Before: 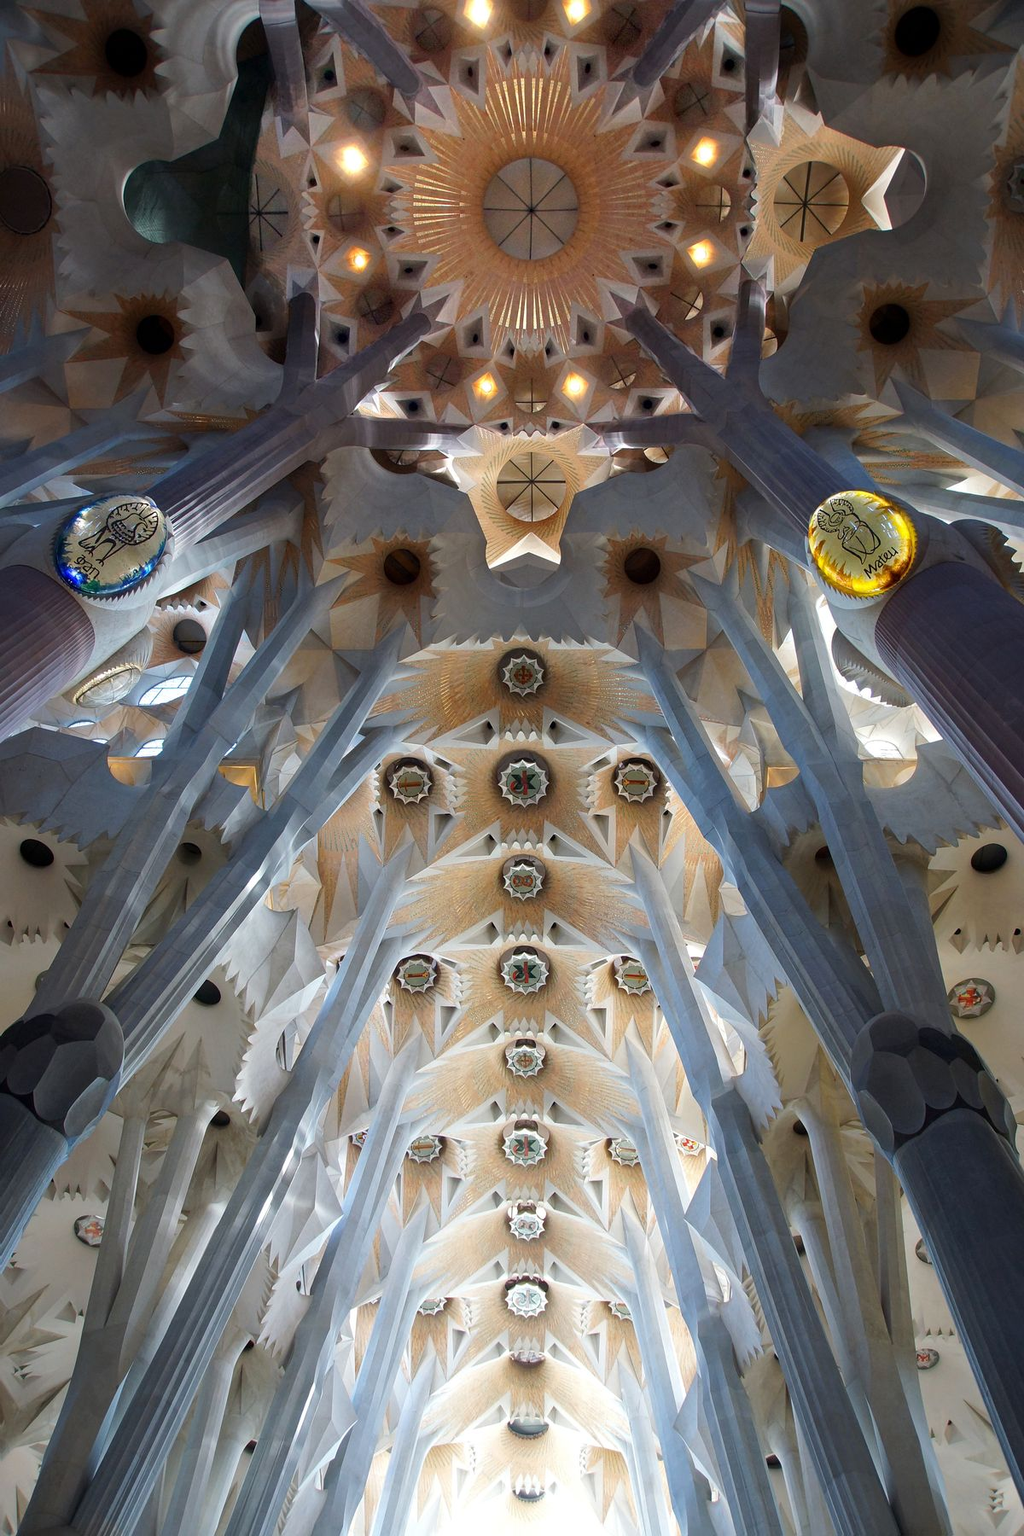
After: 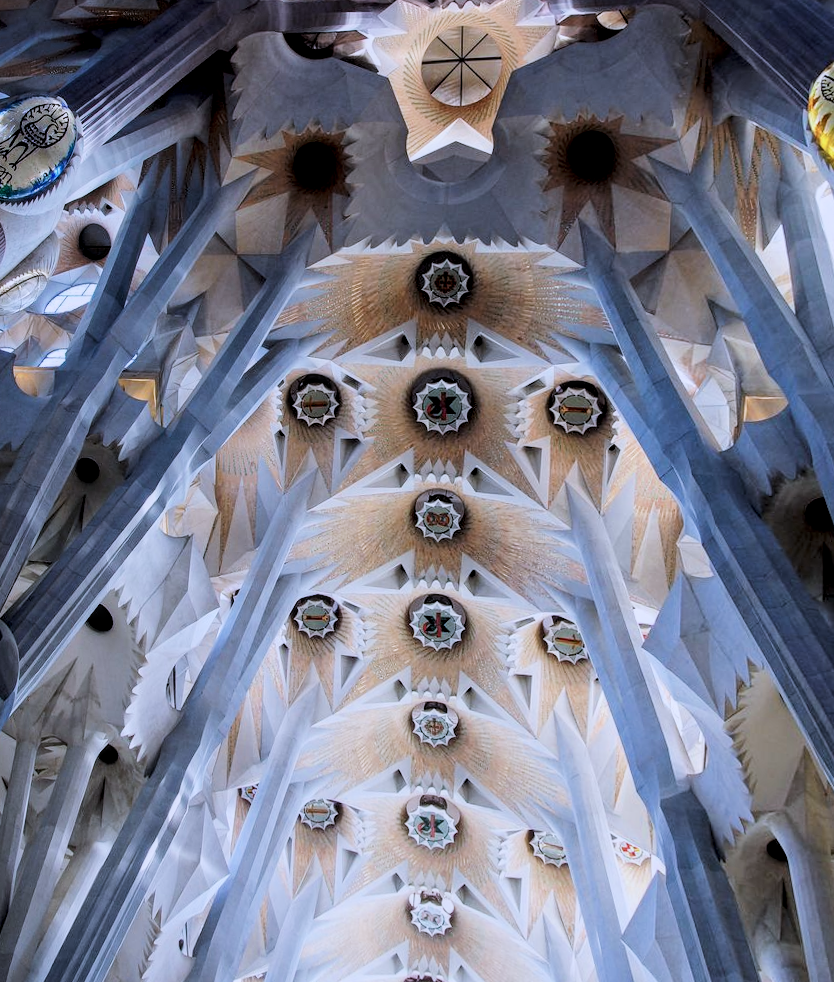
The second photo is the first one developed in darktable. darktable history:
tone curve: color space Lab, independent channels, preserve colors none
crop: left 6.488%, top 27.668%, right 24.183%, bottom 8.656%
filmic rgb: black relative exposure -5 EV, hardness 2.88, contrast 1.3
color calibration: illuminant as shot in camera, x 0.377, y 0.392, temperature 4169.3 K, saturation algorithm version 1 (2020)
rotate and perspective: rotation 1.69°, lens shift (vertical) -0.023, lens shift (horizontal) -0.291, crop left 0.025, crop right 0.988, crop top 0.092, crop bottom 0.842
local contrast: detail 130%
tone equalizer: on, module defaults
